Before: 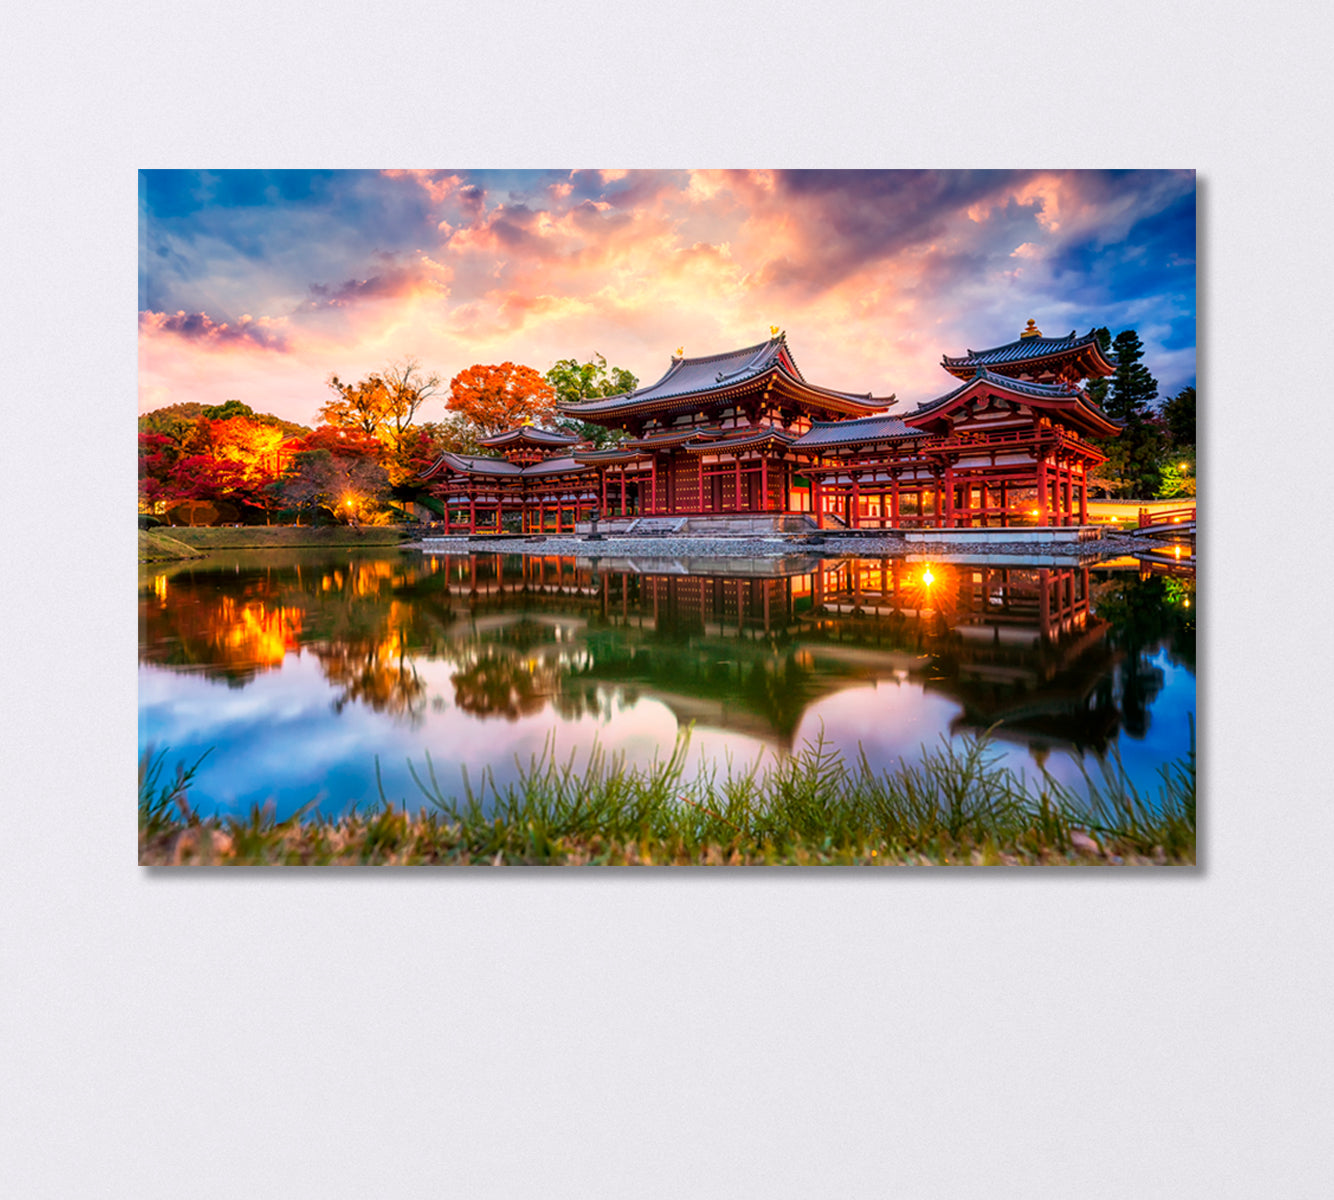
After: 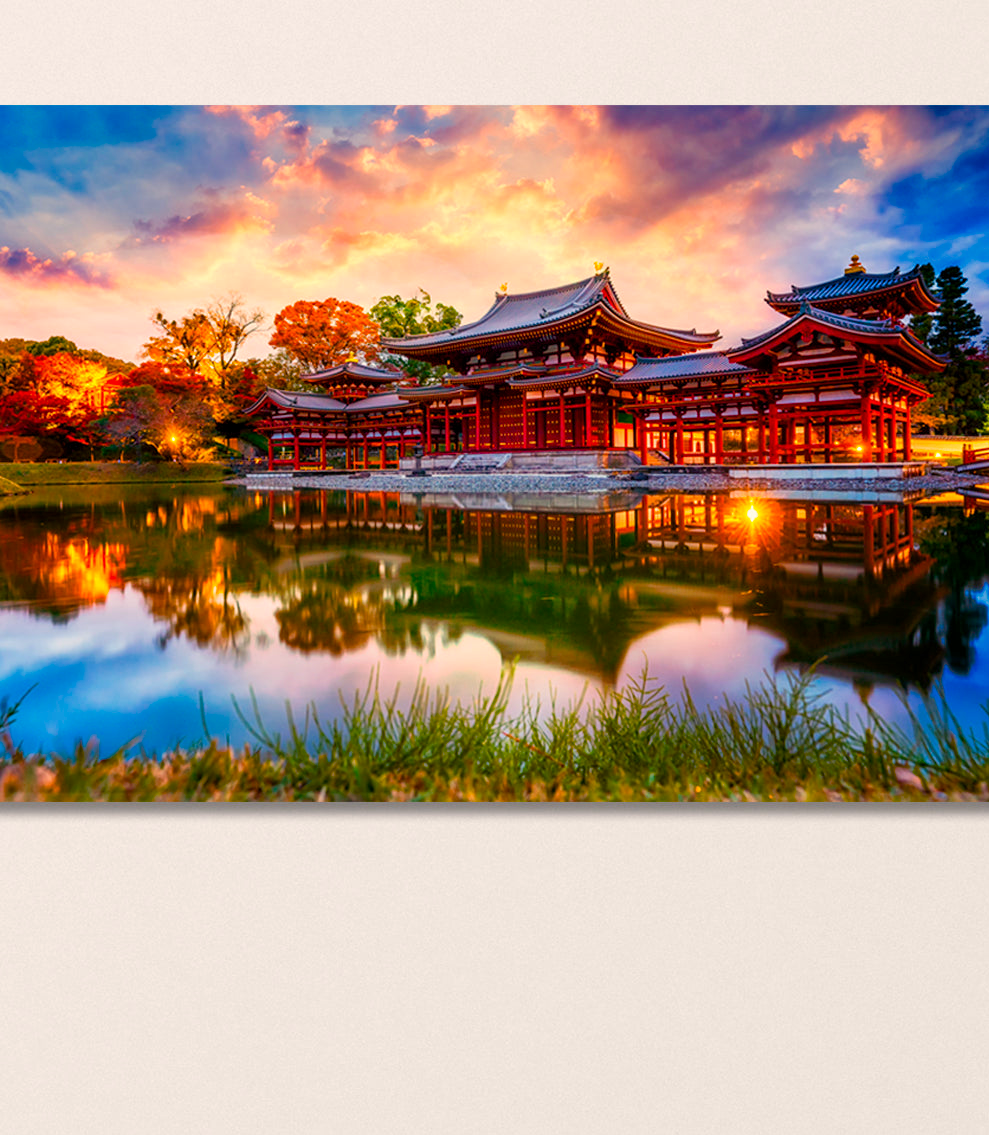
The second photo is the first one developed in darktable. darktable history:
crop and rotate: left 13.222%, top 5.357%, right 12.579%
color balance rgb: highlights gain › chroma 3.088%, highlights gain › hue 76.29°, perceptual saturation grading › global saturation 34.83%, perceptual saturation grading › highlights -29.797%, perceptual saturation grading › shadows 35.001%, global vibrance 20%
